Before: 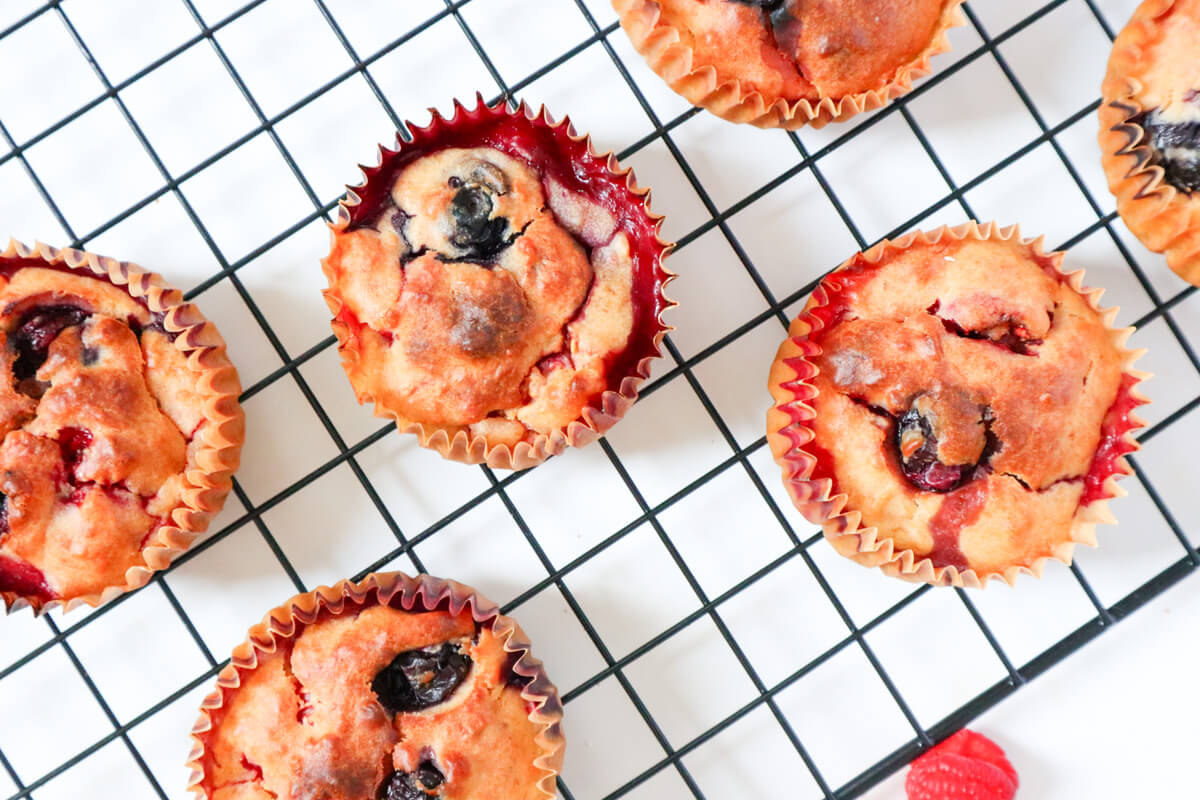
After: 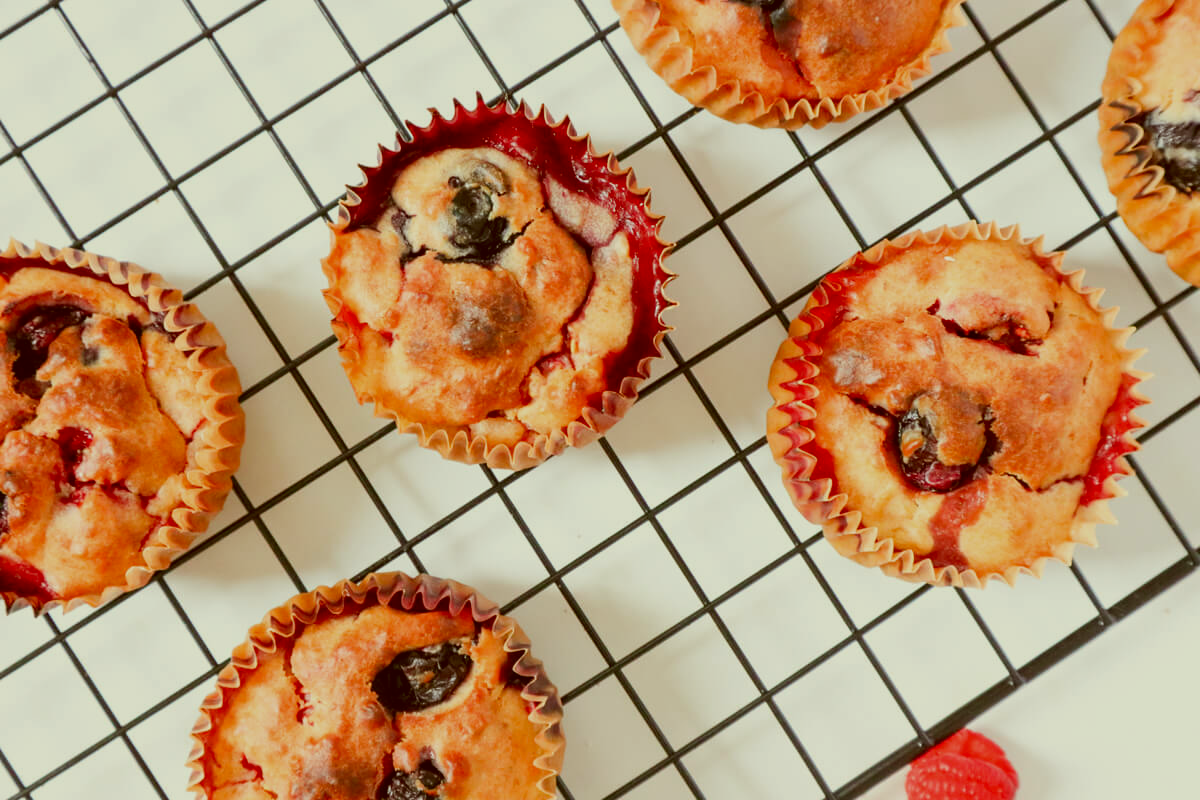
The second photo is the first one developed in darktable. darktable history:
exposure: exposure -0.489 EV, compensate exposure bias true, compensate highlight preservation false
color correction: highlights a* -6.27, highlights b* 9.16, shadows a* 9.99, shadows b* 23.73
